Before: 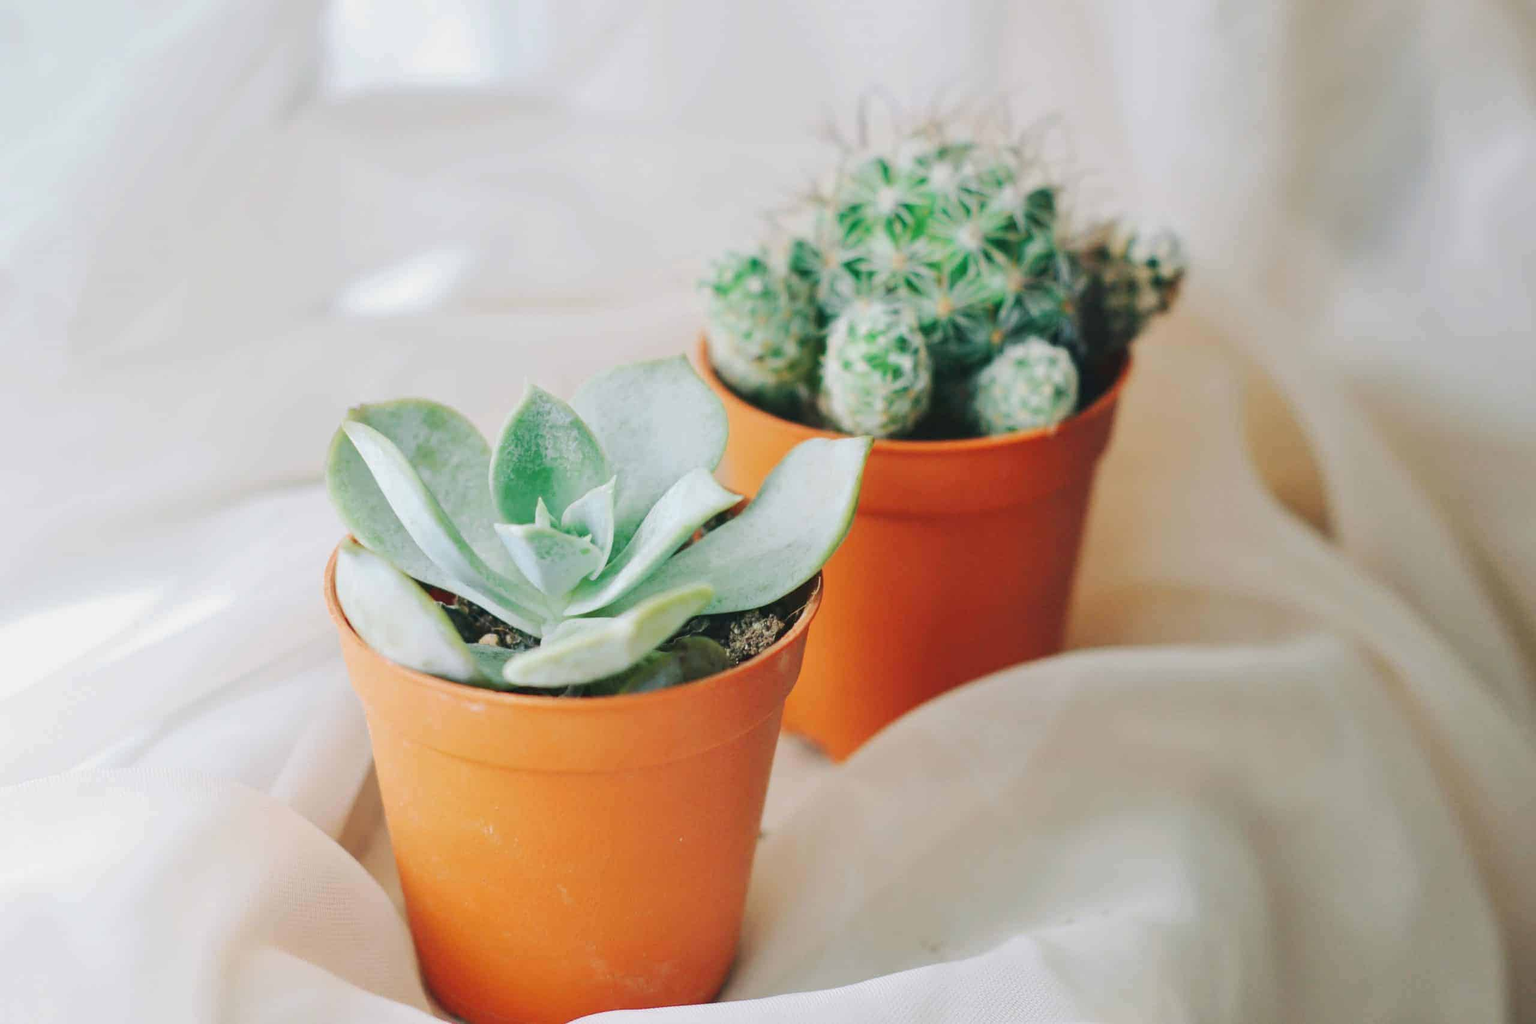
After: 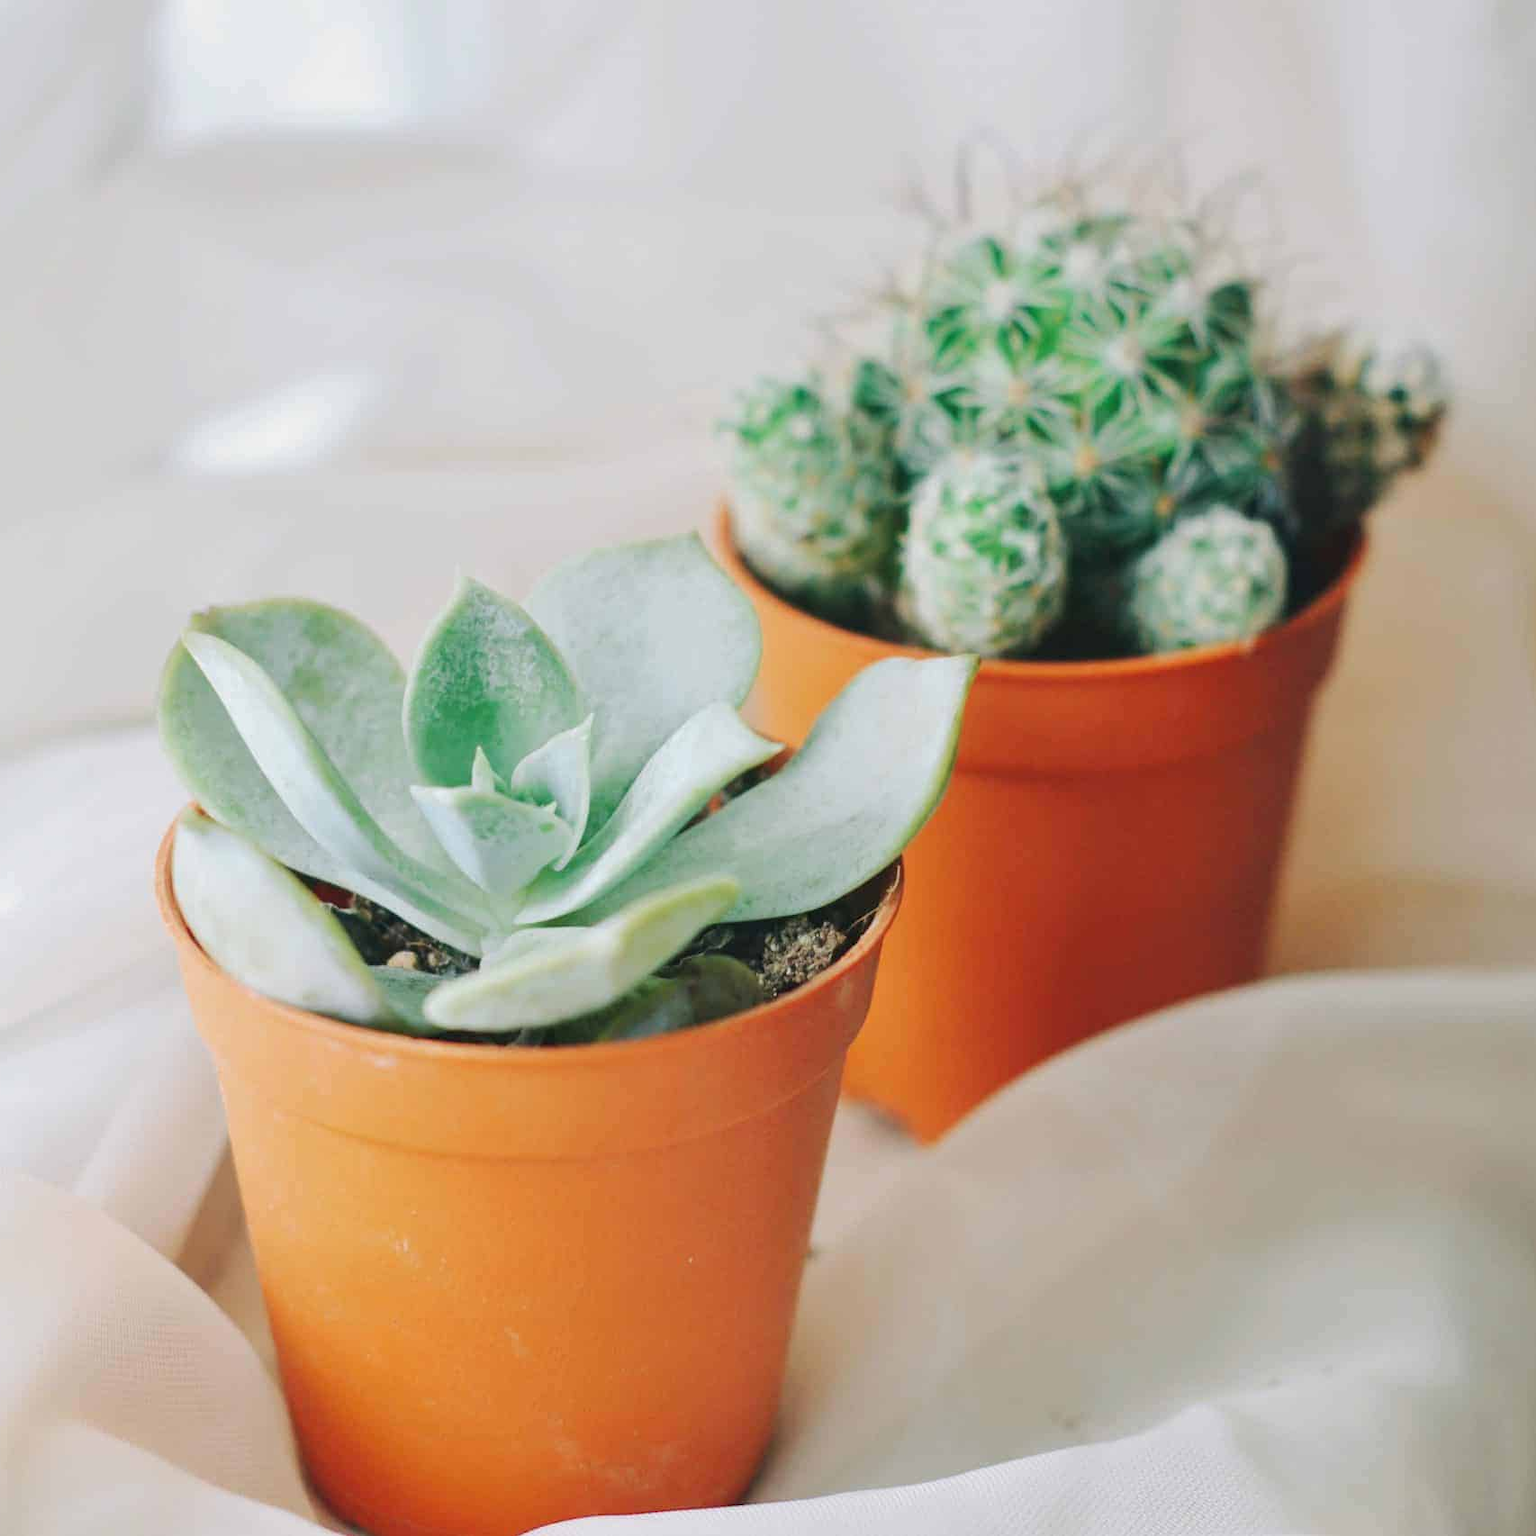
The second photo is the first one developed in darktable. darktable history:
crop and rotate: left 14.381%, right 18.955%
